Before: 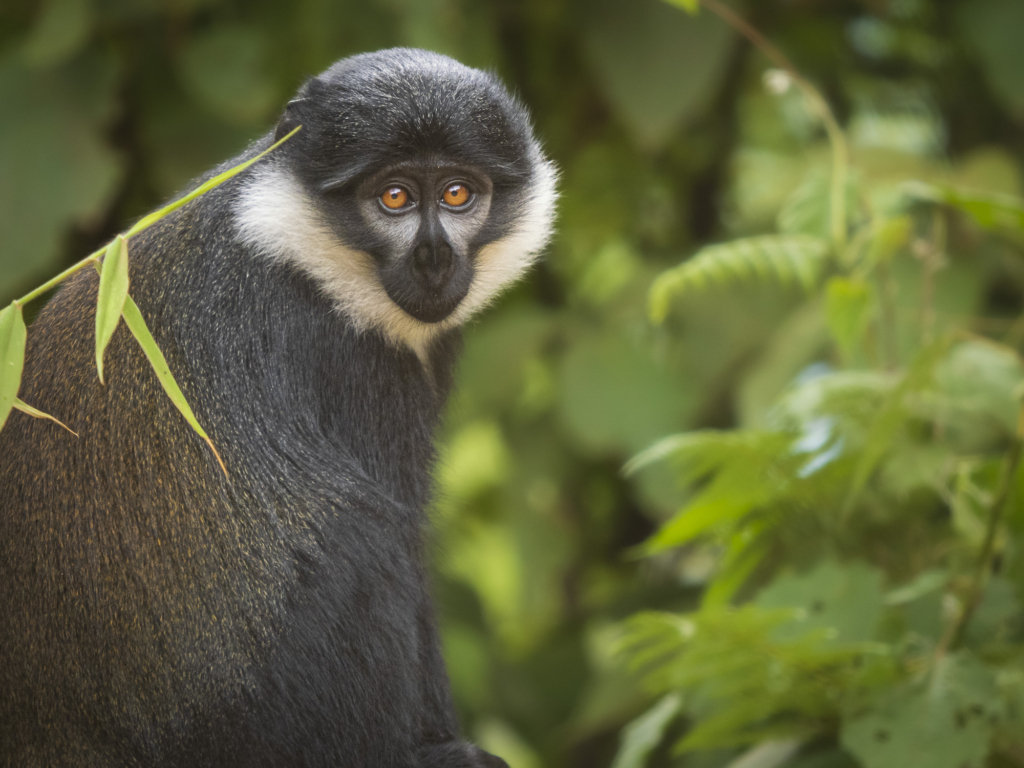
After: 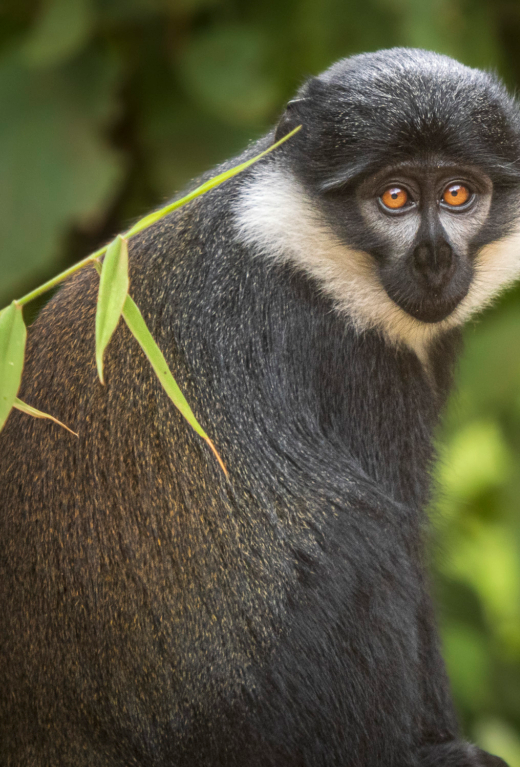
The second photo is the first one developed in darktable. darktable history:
crop and rotate: left 0.039%, top 0%, right 49.1%
local contrast: on, module defaults
